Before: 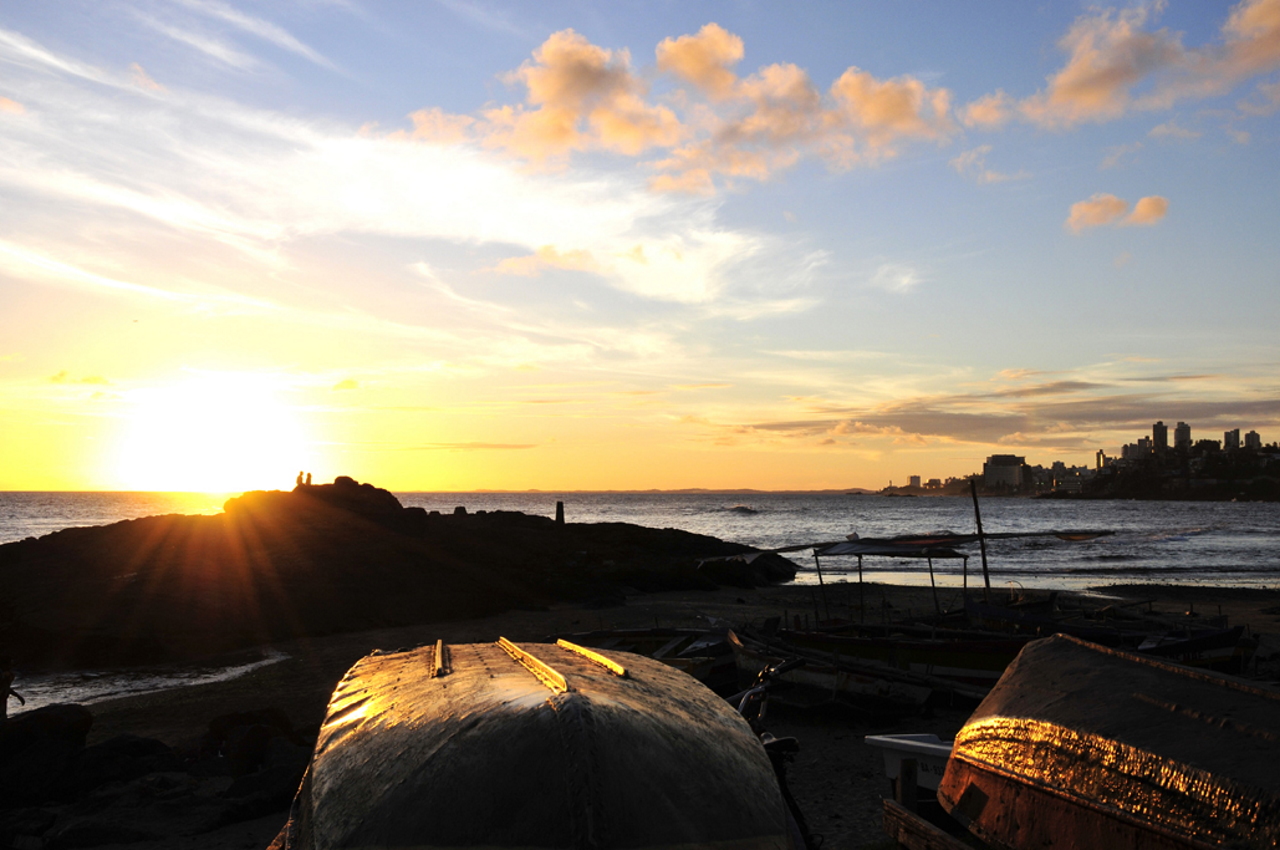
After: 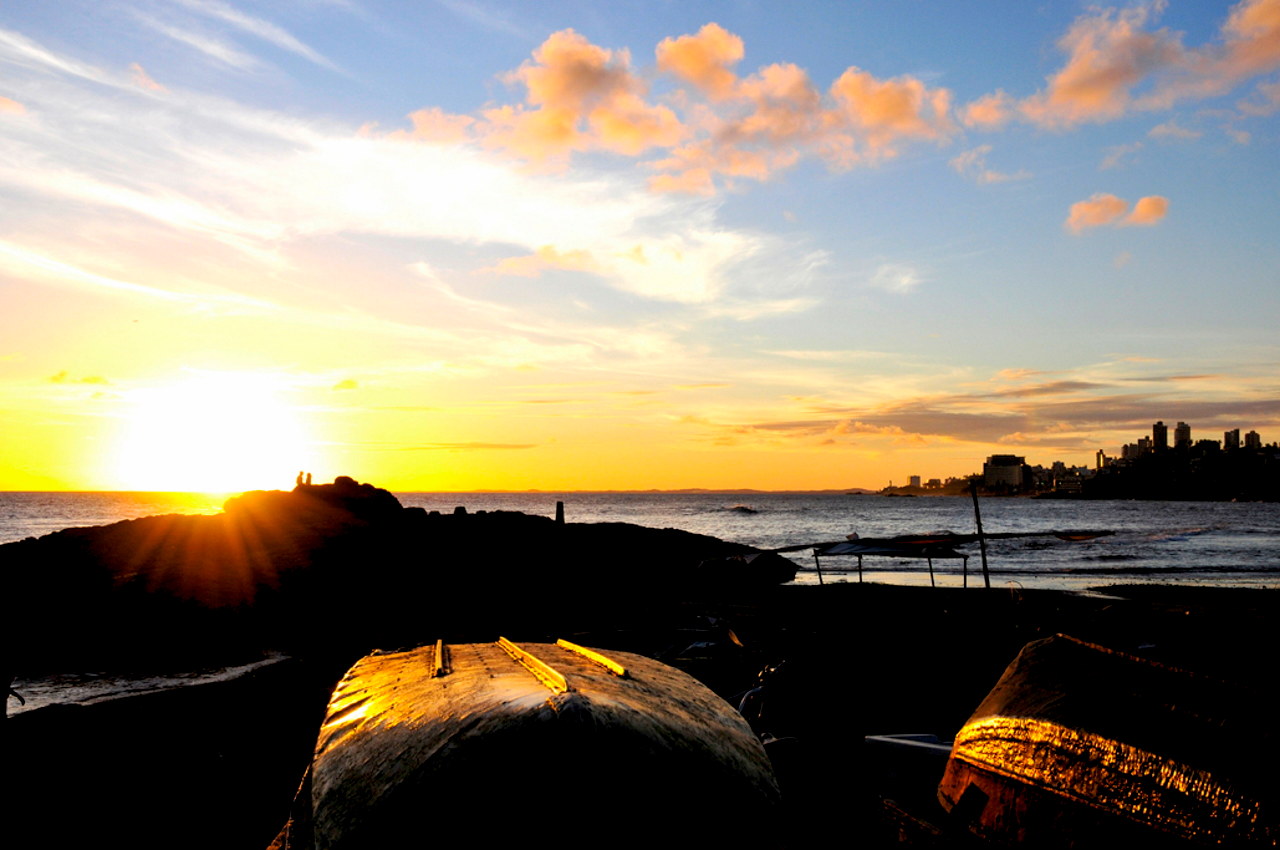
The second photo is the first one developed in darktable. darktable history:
color balance rgb: global offset › luminance -0.888%, perceptual saturation grading › global saturation 19.507%
